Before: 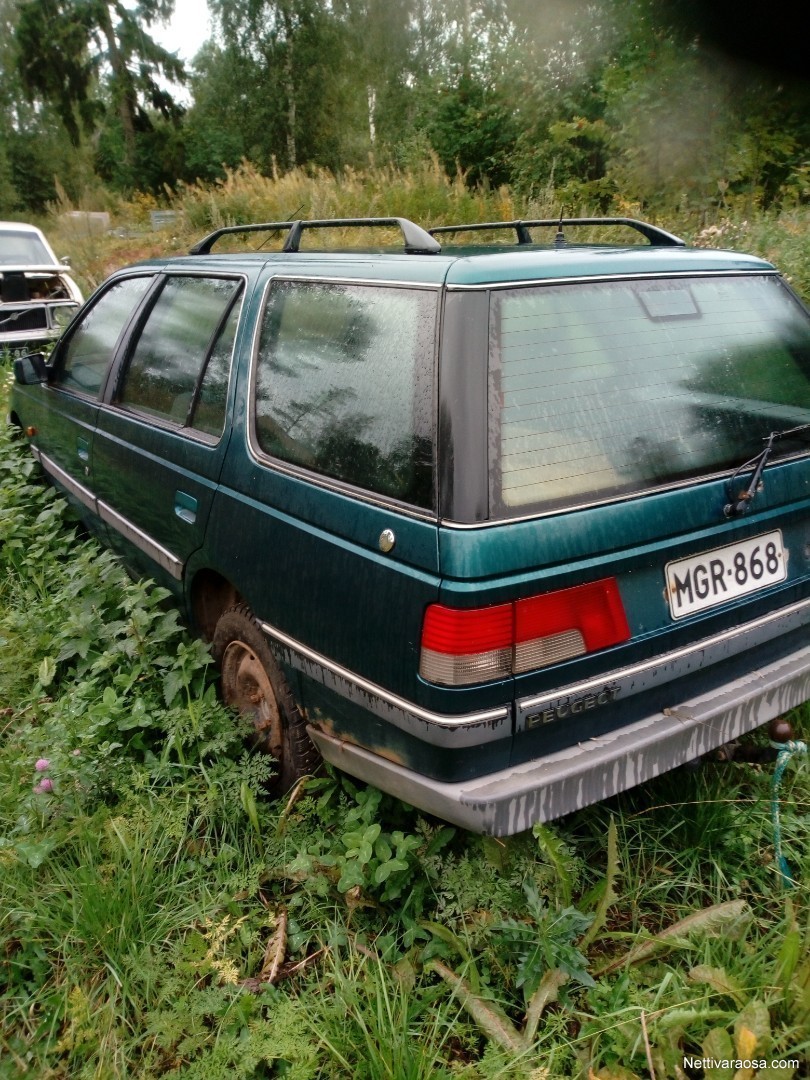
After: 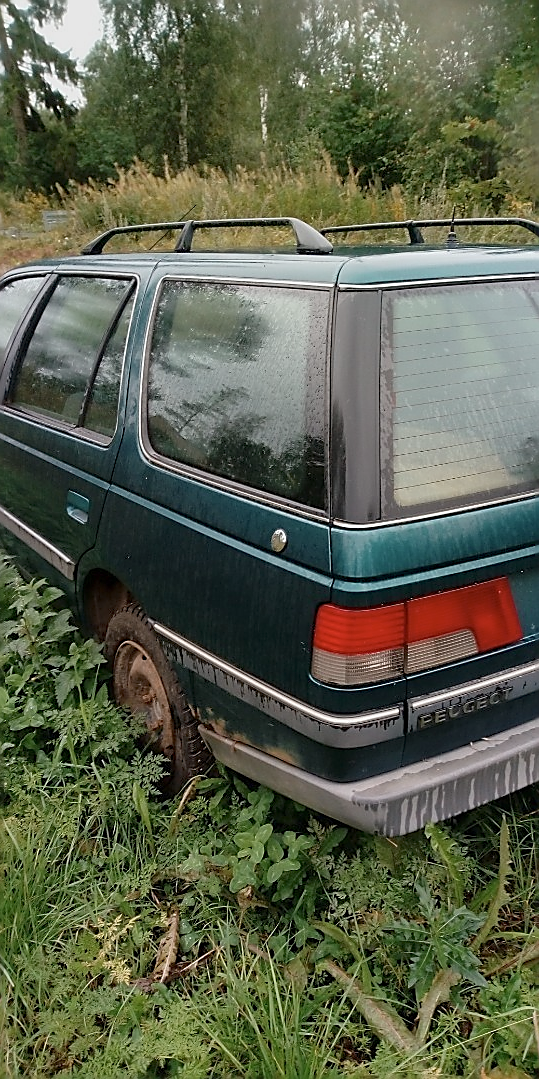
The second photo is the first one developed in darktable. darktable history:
crop and rotate: left 13.409%, right 19.924%
contrast brightness saturation: saturation -0.05
tone equalizer: on, module defaults
sharpen: radius 1.4, amount 1.25, threshold 0.7
color balance: contrast -15%
